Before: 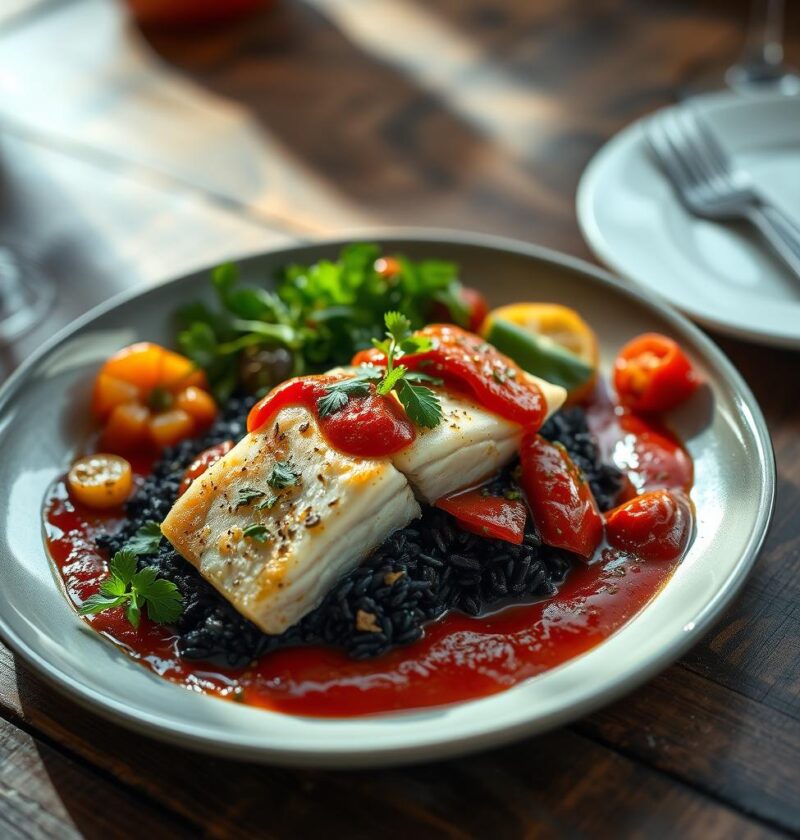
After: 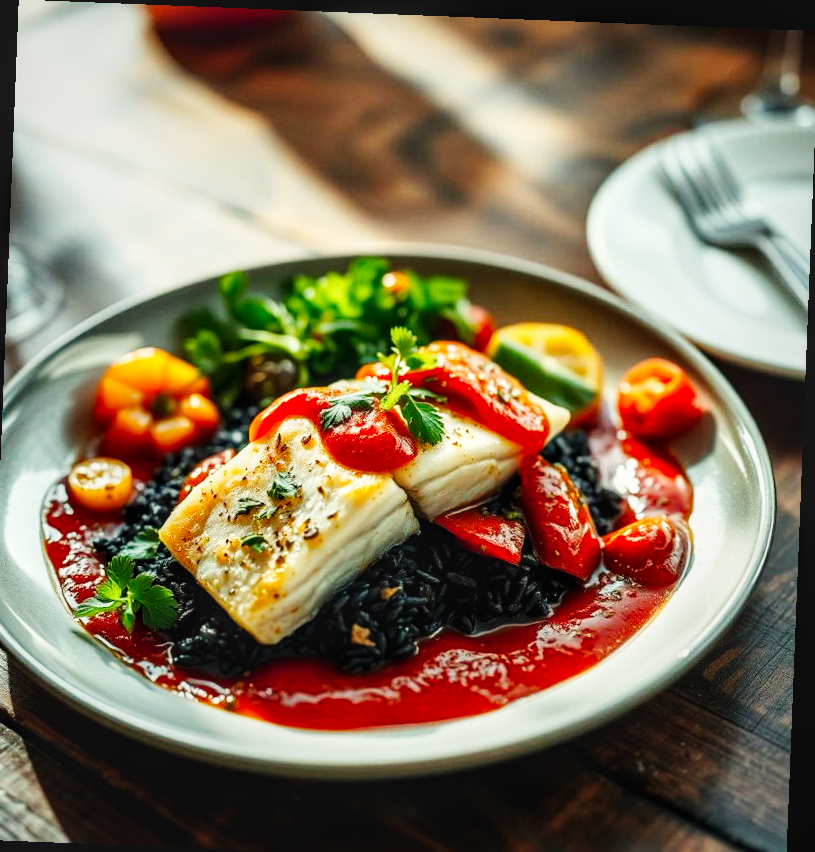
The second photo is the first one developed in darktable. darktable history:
base curve: curves: ch0 [(0, 0.003) (0.001, 0.002) (0.006, 0.004) (0.02, 0.022) (0.048, 0.086) (0.094, 0.234) (0.162, 0.431) (0.258, 0.629) (0.385, 0.8) (0.548, 0.918) (0.751, 0.988) (1, 1)], preserve colors none
rotate and perspective: rotation 2.27°, automatic cropping off
exposure: exposure -0.36 EV, compensate highlight preservation false
white balance: red 1.029, blue 0.92
local contrast: on, module defaults
crop: left 1.743%, right 0.268%, bottom 2.011%
